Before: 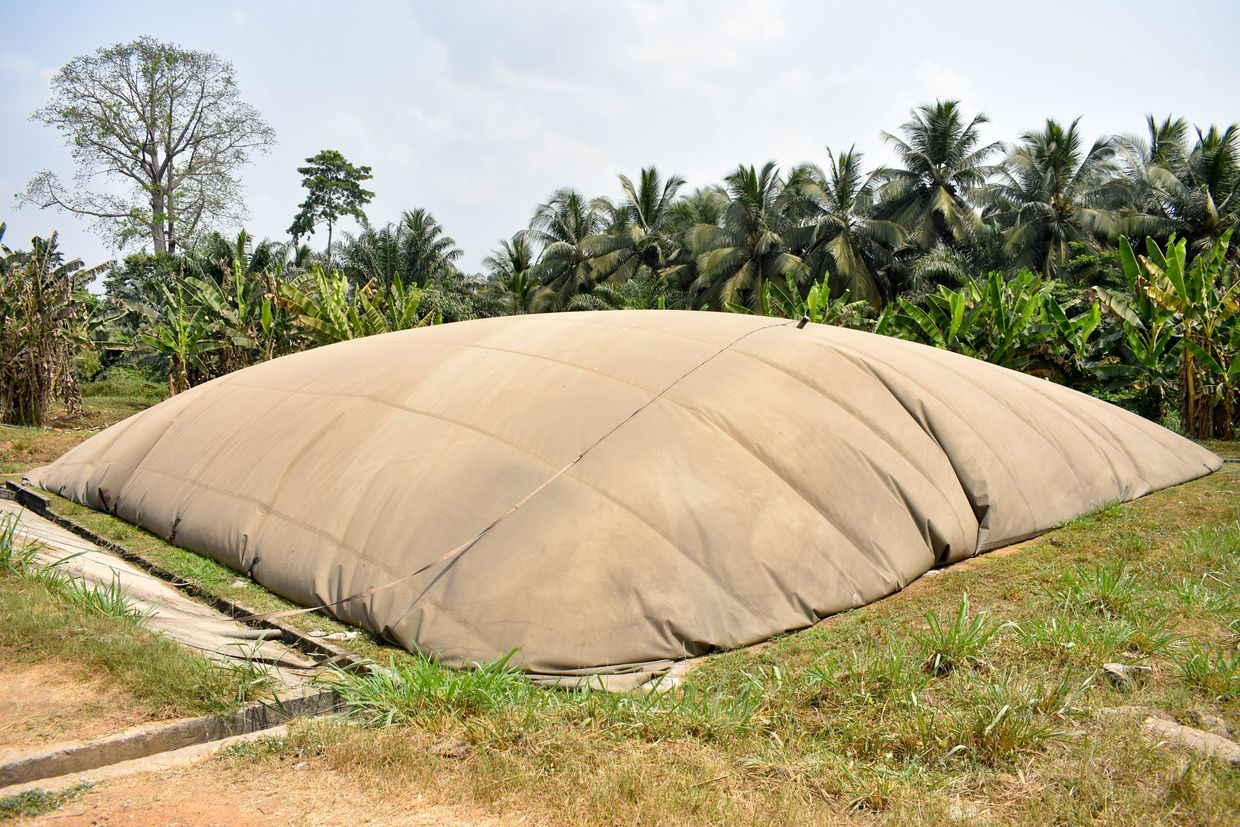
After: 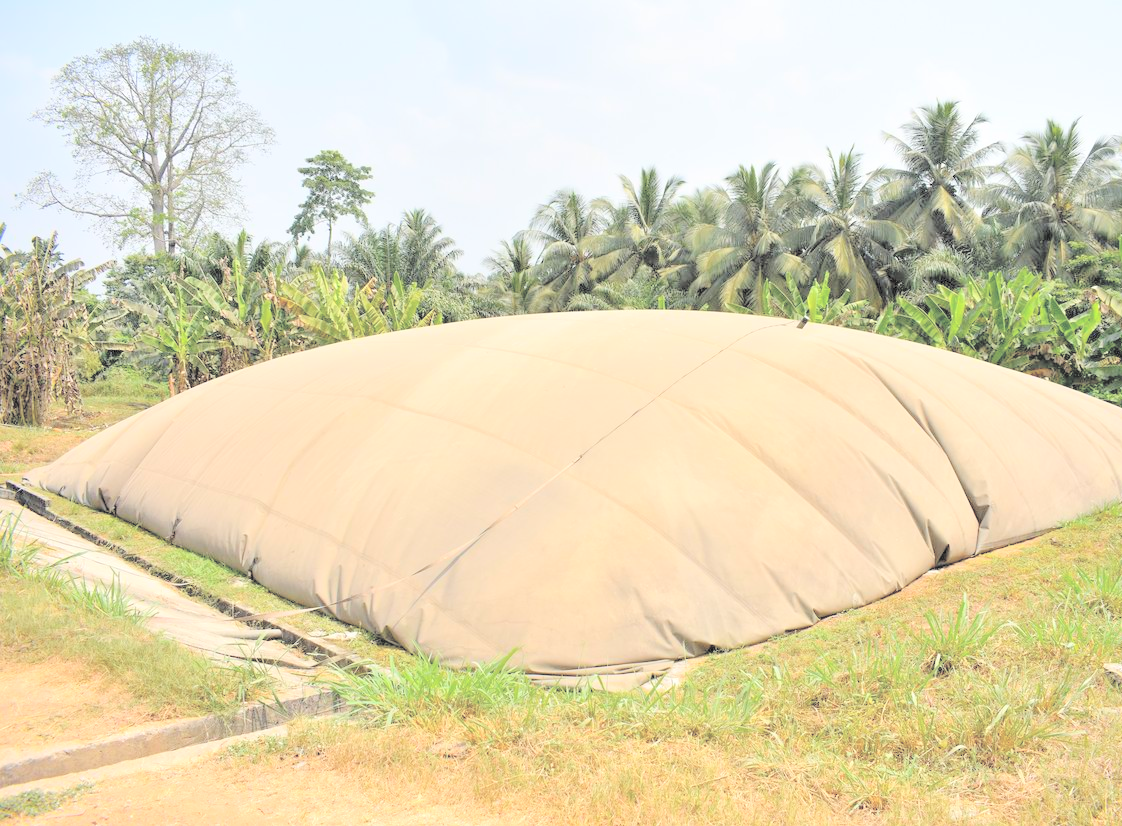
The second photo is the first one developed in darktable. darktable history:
contrast brightness saturation: brightness 1
crop: right 9.509%, bottom 0.031%
